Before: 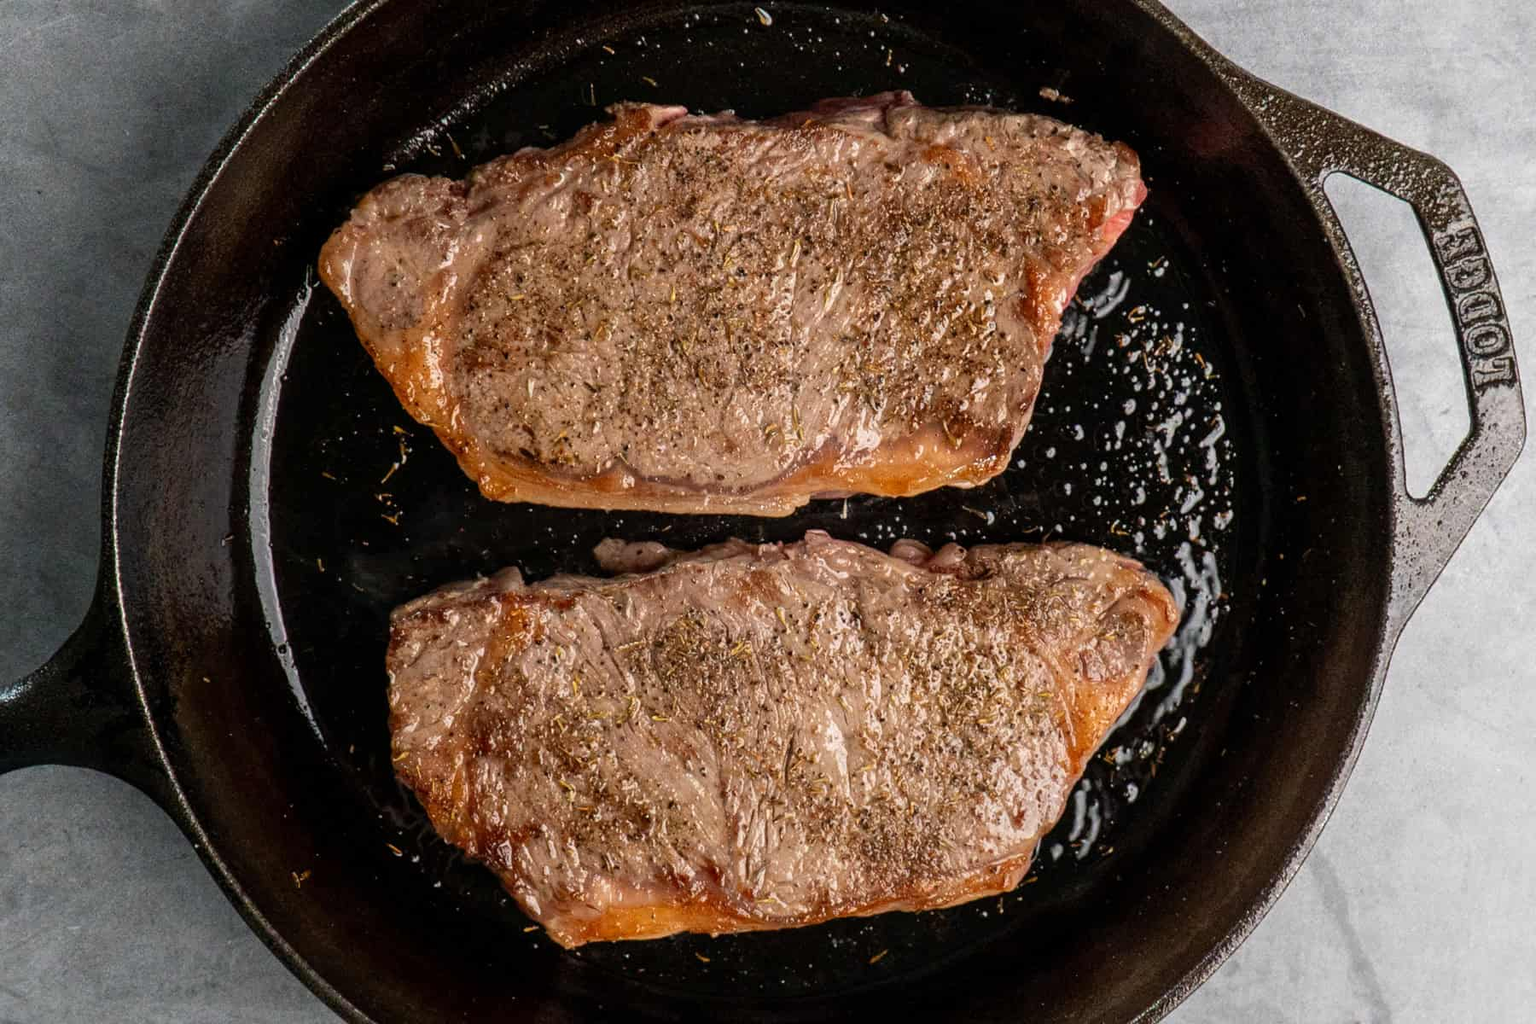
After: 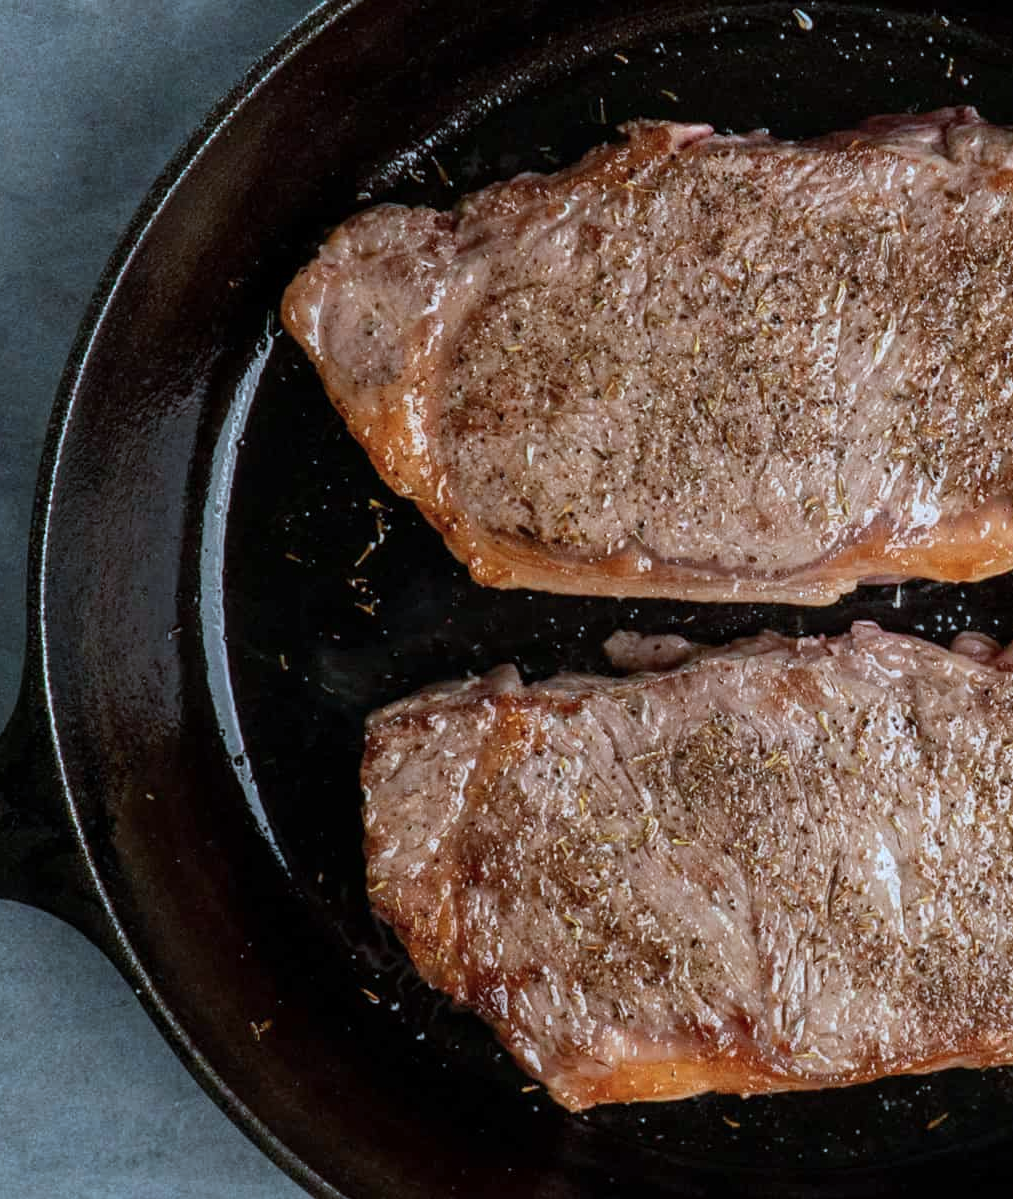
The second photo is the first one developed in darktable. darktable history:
color correction: highlights a* -9.73, highlights b* -21.22
crop: left 5.114%, right 38.589%
